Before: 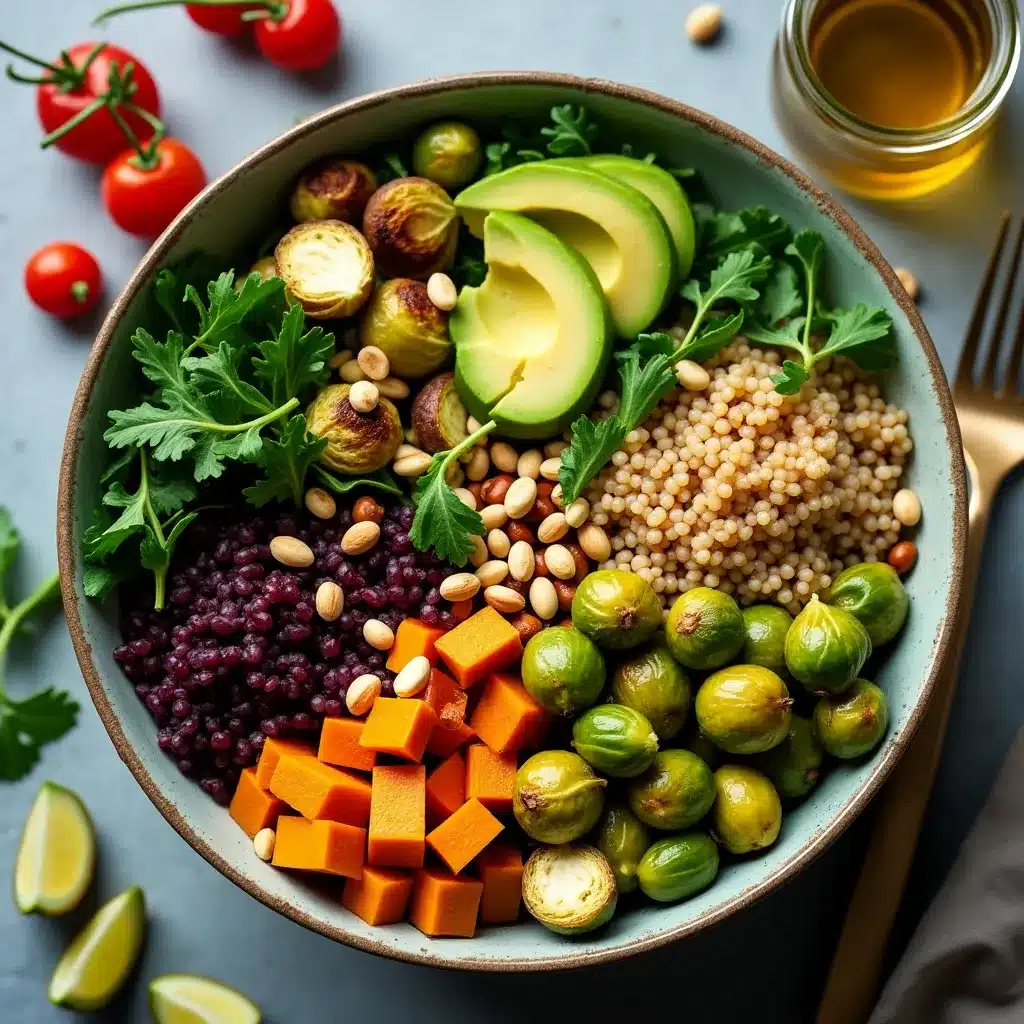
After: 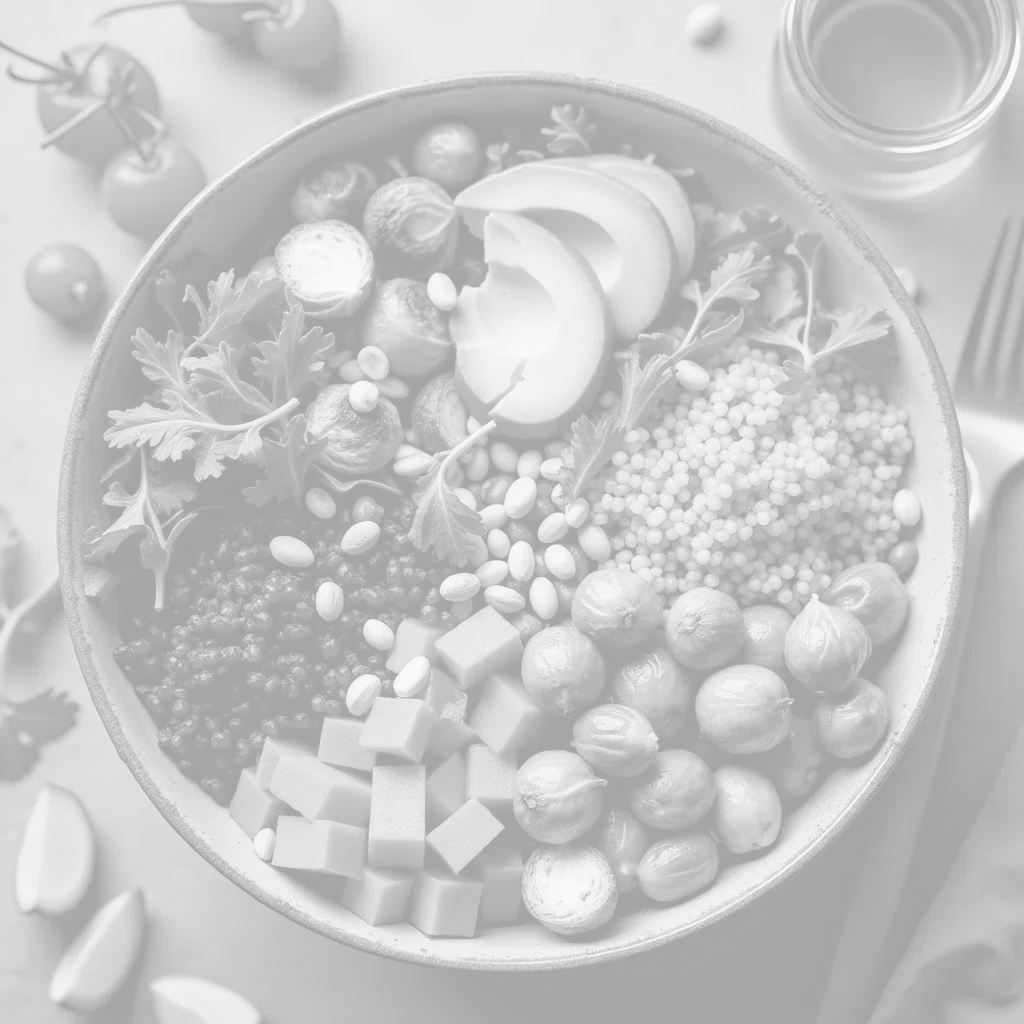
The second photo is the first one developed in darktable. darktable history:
monochrome: on, module defaults
haze removal: compatibility mode true, adaptive false
color correction: highlights a* 0.207, highlights b* 2.7, shadows a* -0.874, shadows b* -4.78
colorize: hue 331.2°, saturation 75%, source mix 30.28%, lightness 70.52%, version 1
